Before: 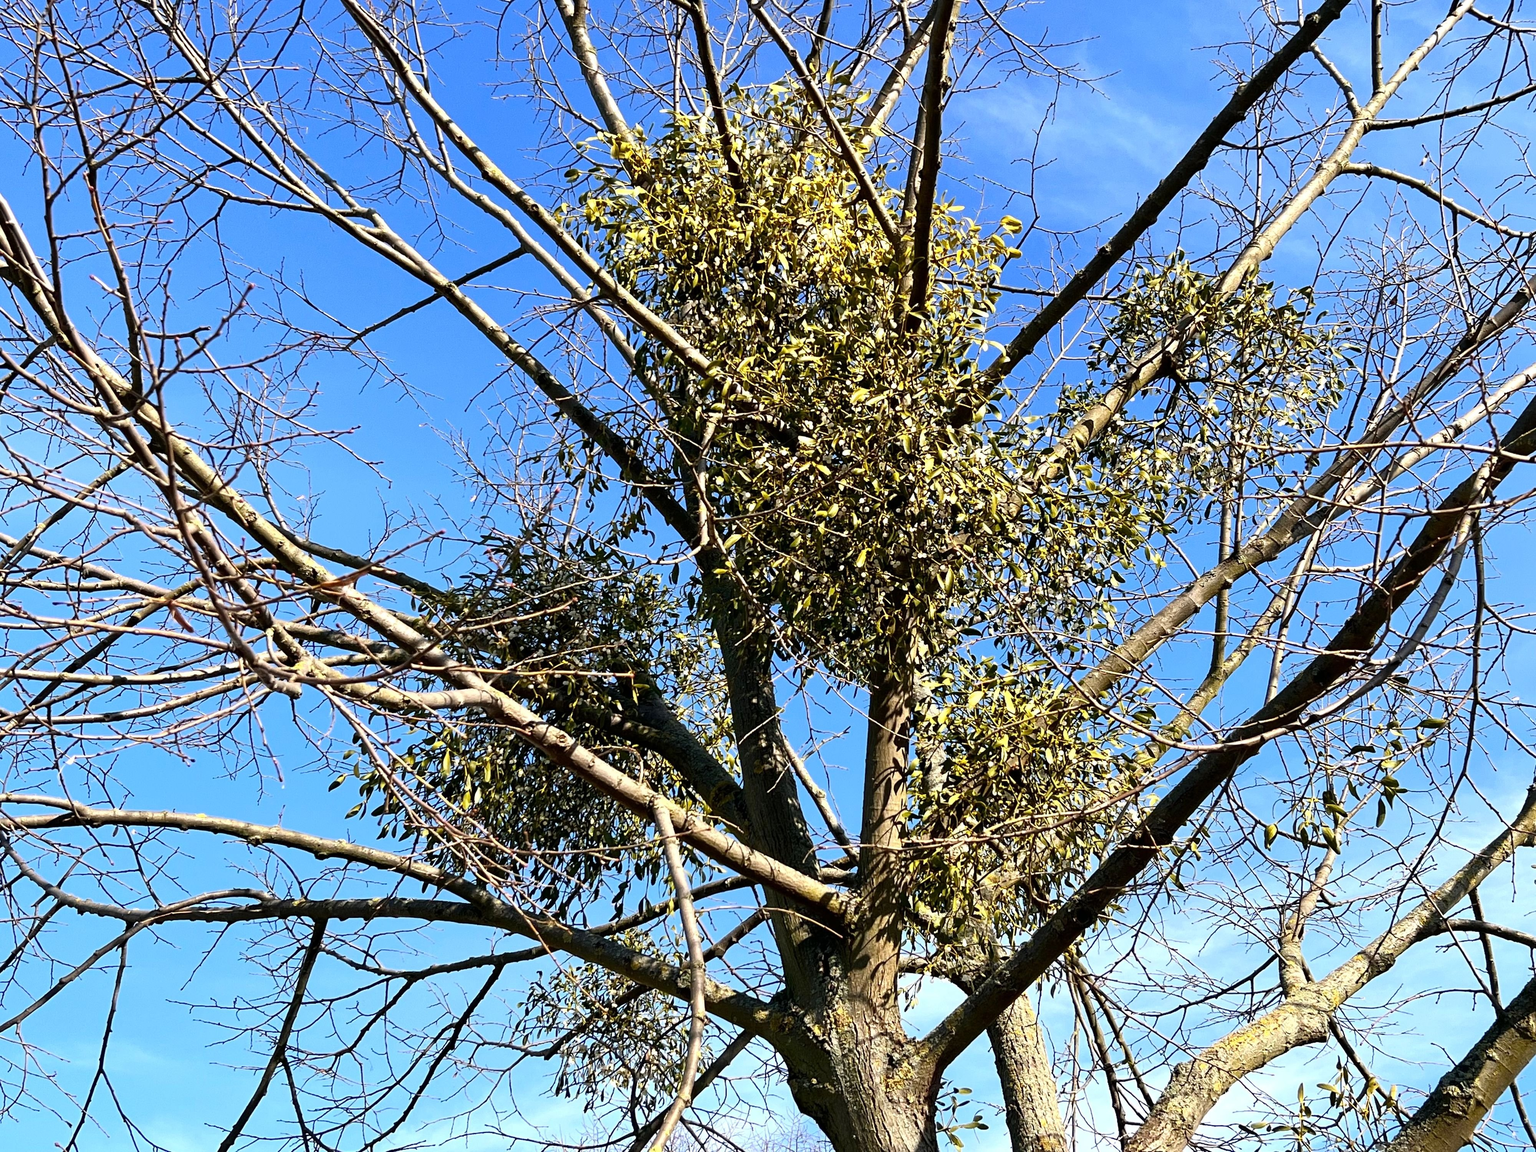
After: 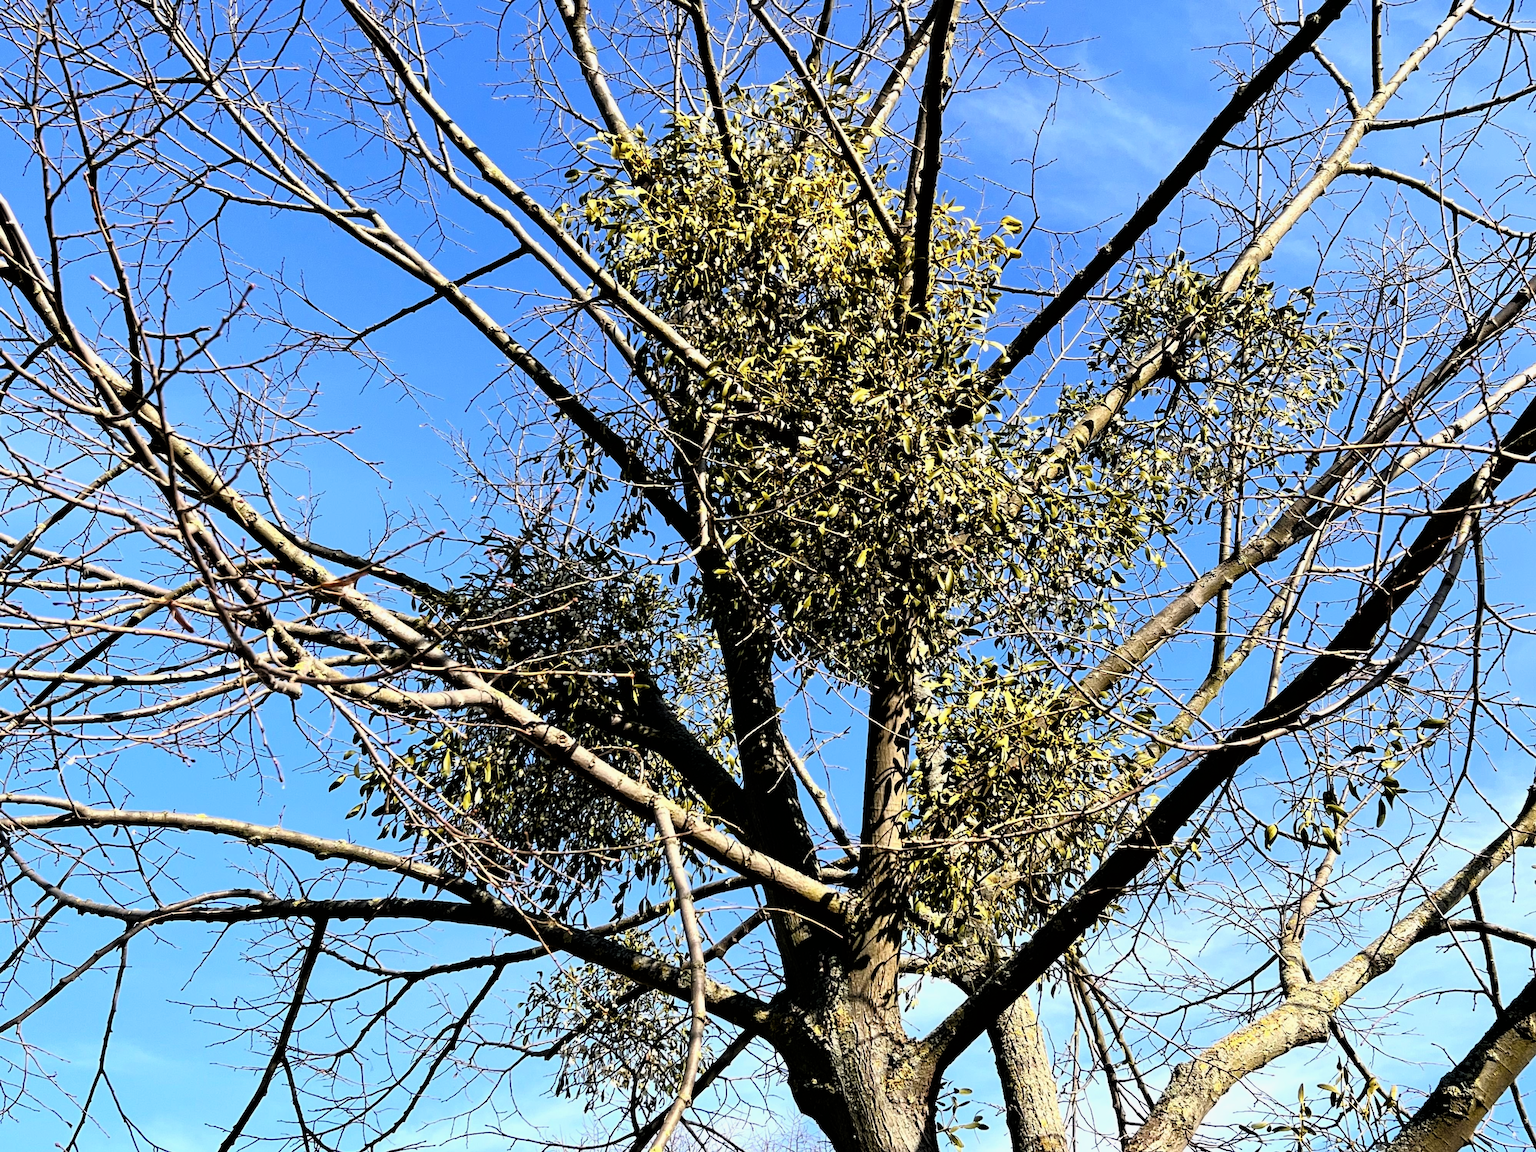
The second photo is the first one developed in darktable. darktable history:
filmic rgb: black relative exposure -4.91 EV, white relative exposure 2.83 EV, hardness 3.71, color science v6 (2022)
